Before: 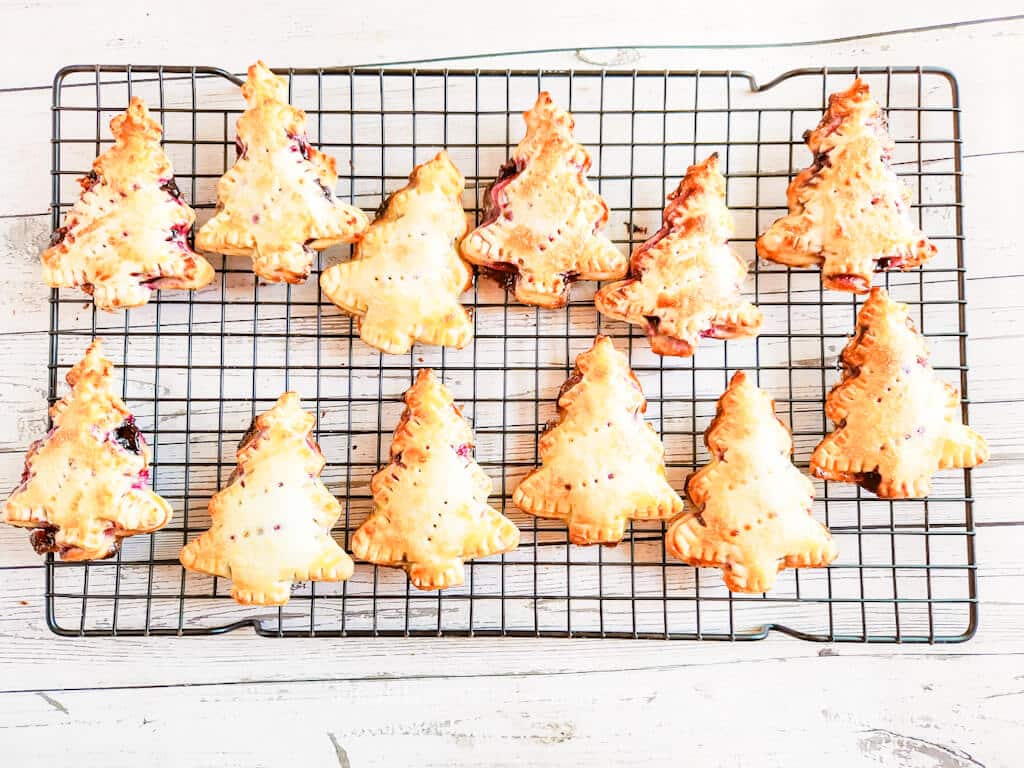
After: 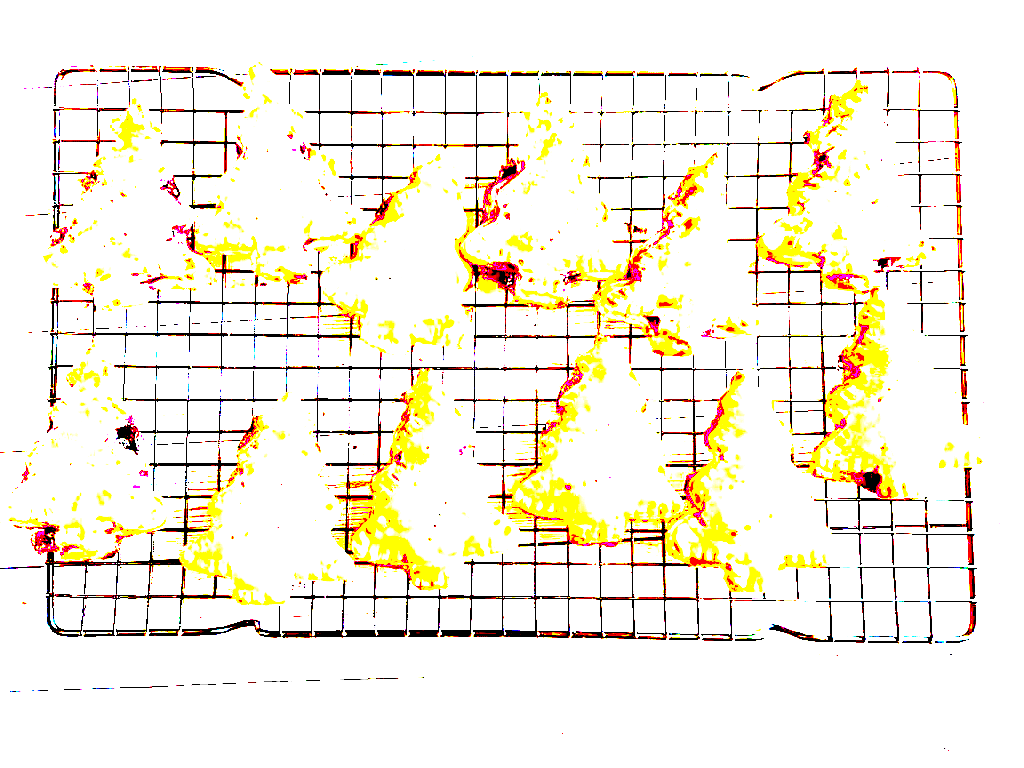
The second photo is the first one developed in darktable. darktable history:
exposure: black level correction 0.1, exposure 3 EV, compensate highlight preservation false
local contrast: on, module defaults
